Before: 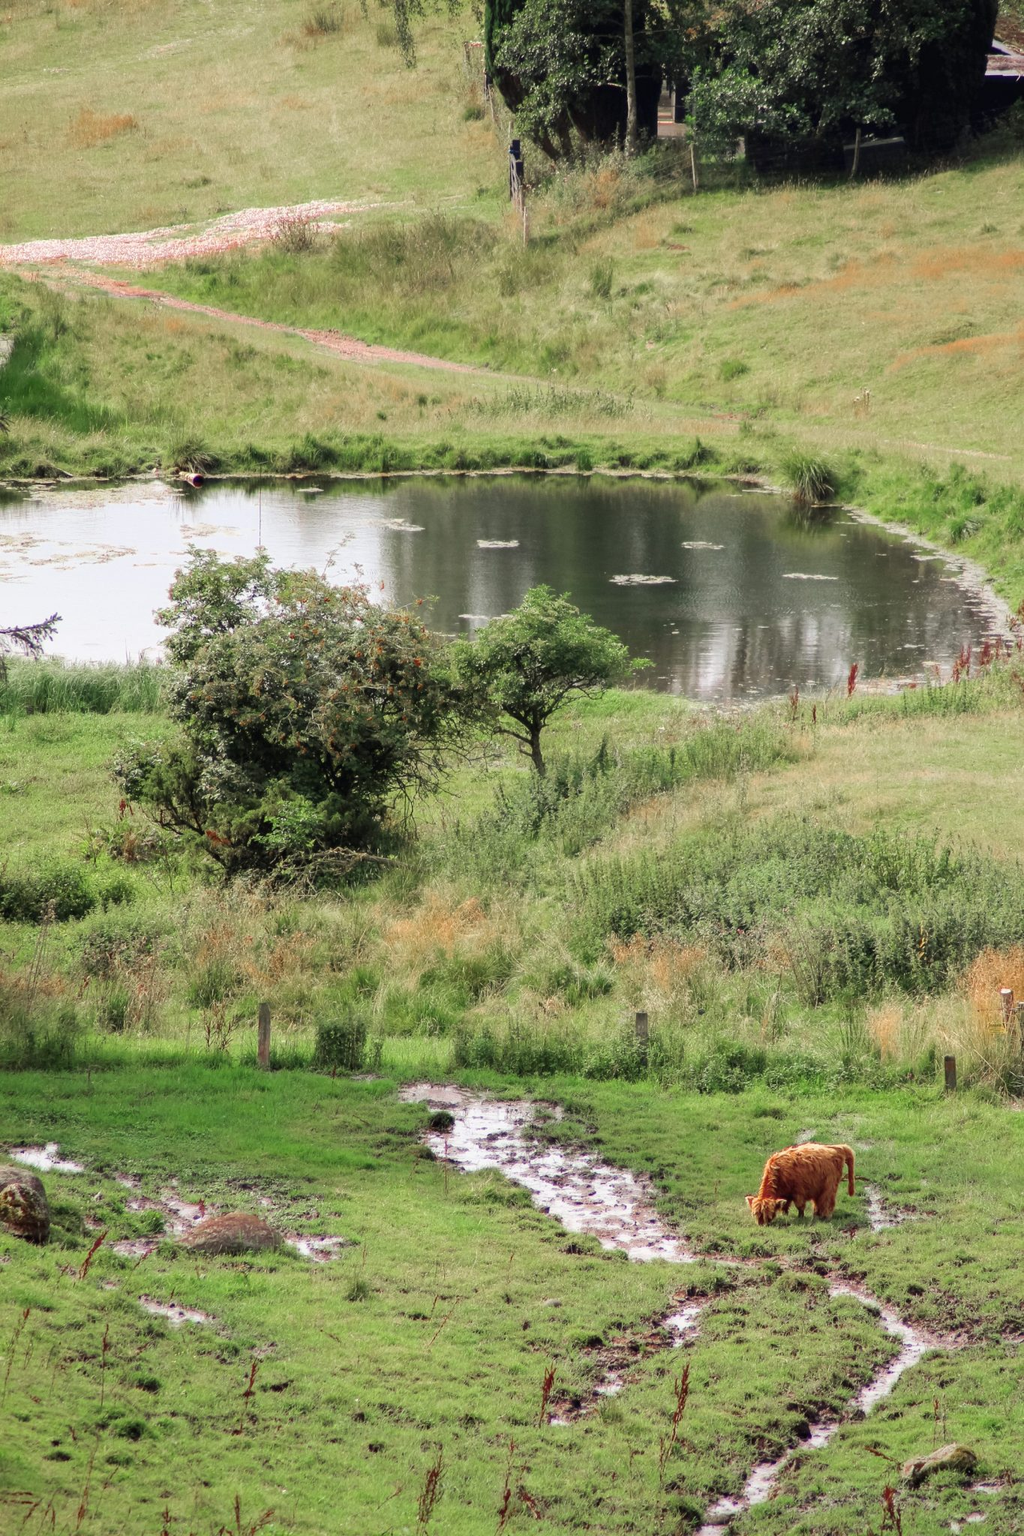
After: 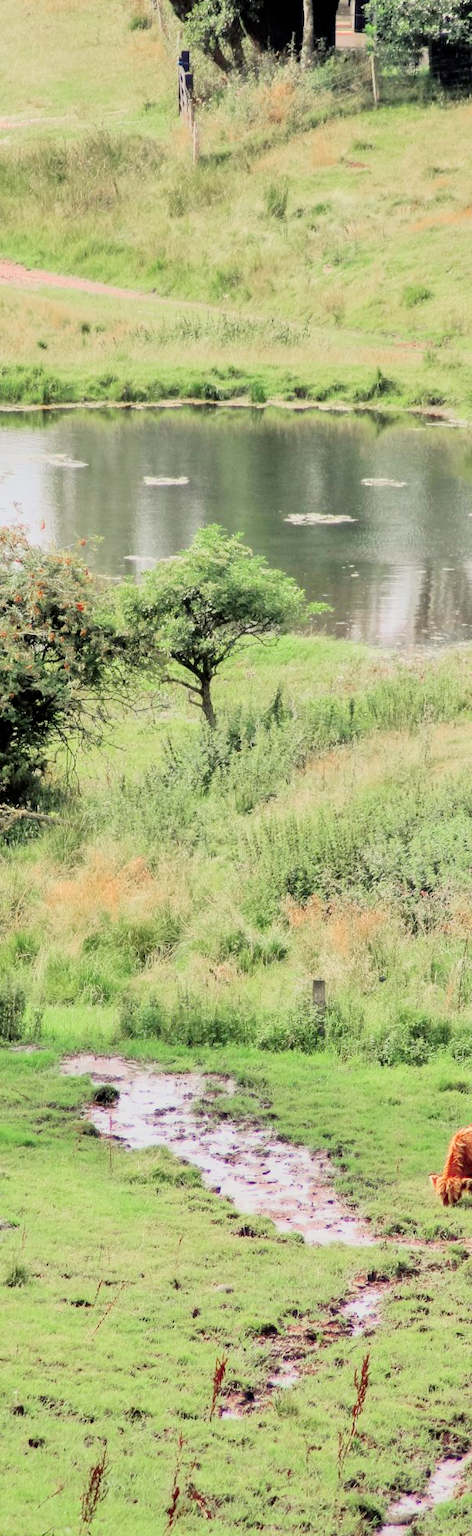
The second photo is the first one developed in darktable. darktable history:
contrast brightness saturation: contrast 0.22
filmic rgb: black relative exposure -6.15 EV, white relative exposure 6.96 EV, hardness 2.23, color science v6 (2022)
exposure: exposure 0.564 EV, compensate highlight preservation false
tone equalizer: -7 EV 0.15 EV, -6 EV 0.6 EV, -5 EV 1.15 EV, -4 EV 1.33 EV, -3 EV 1.15 EV, -2 EV 0.6 EV, -1 EV 0.15 EV, mask exposure compensation -0.5 EV
crop: left 33.452%, top 6.025%, right 23.155%
